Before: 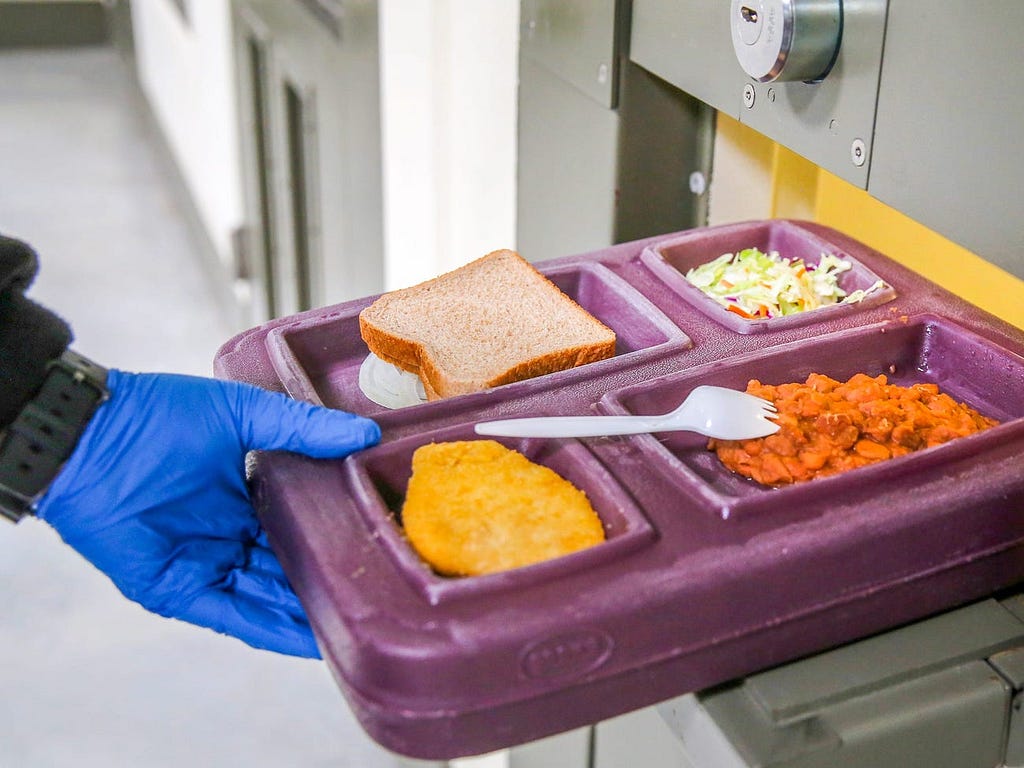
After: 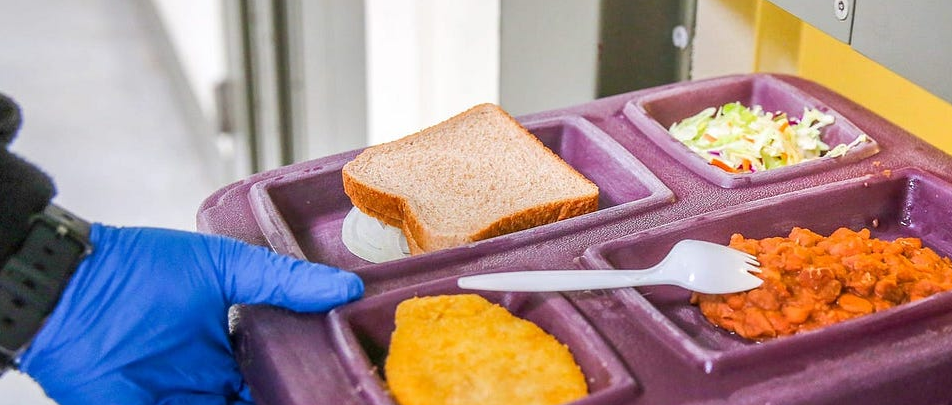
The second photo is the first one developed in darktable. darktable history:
crop: left 1.743%, top 19.128%, right 5.2%, bottom 28.132%
